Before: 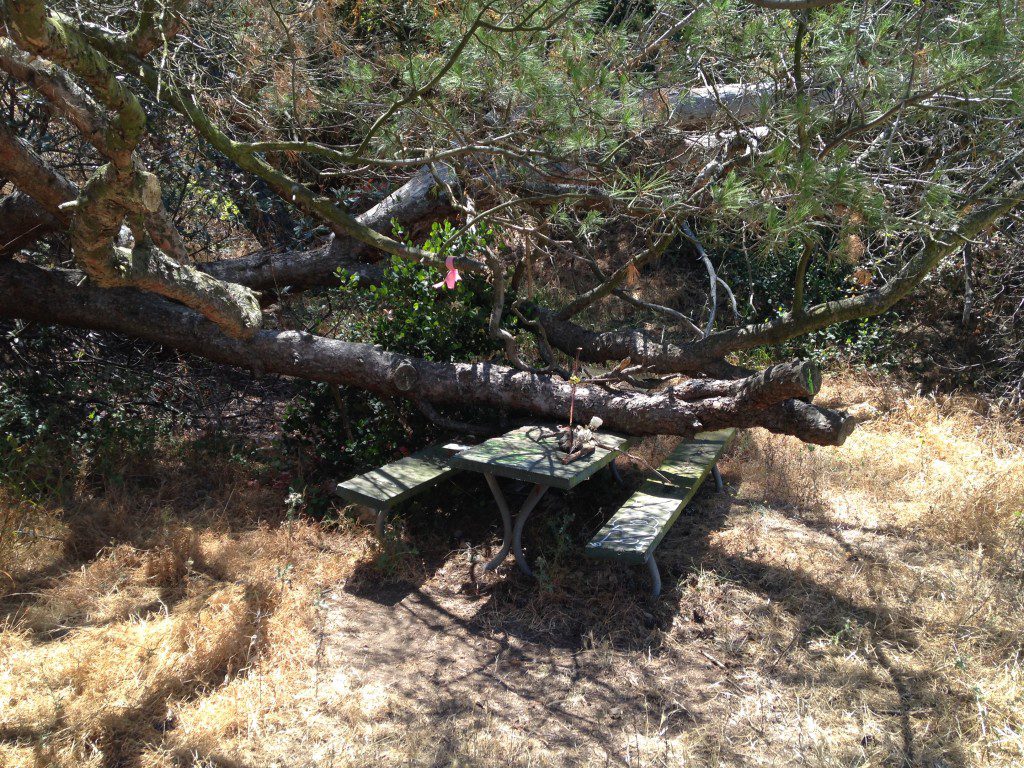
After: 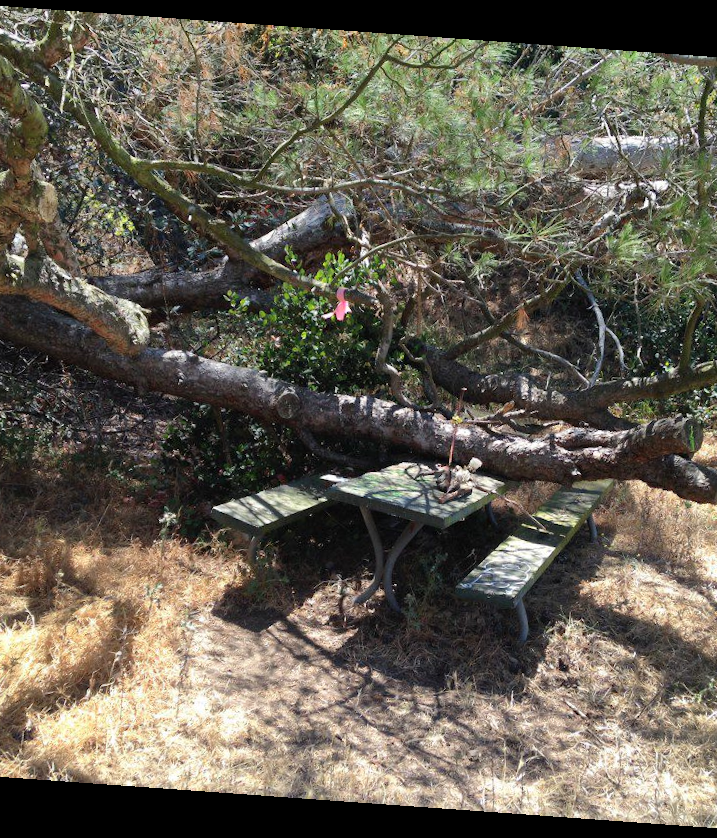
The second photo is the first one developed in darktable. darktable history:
rotate and perspective: rotation 4.1°, automatic cropping off
crop and rotate: left 13.409%, right 19.924%
shadows and highlights: radius 133.83, soften with gaussian
